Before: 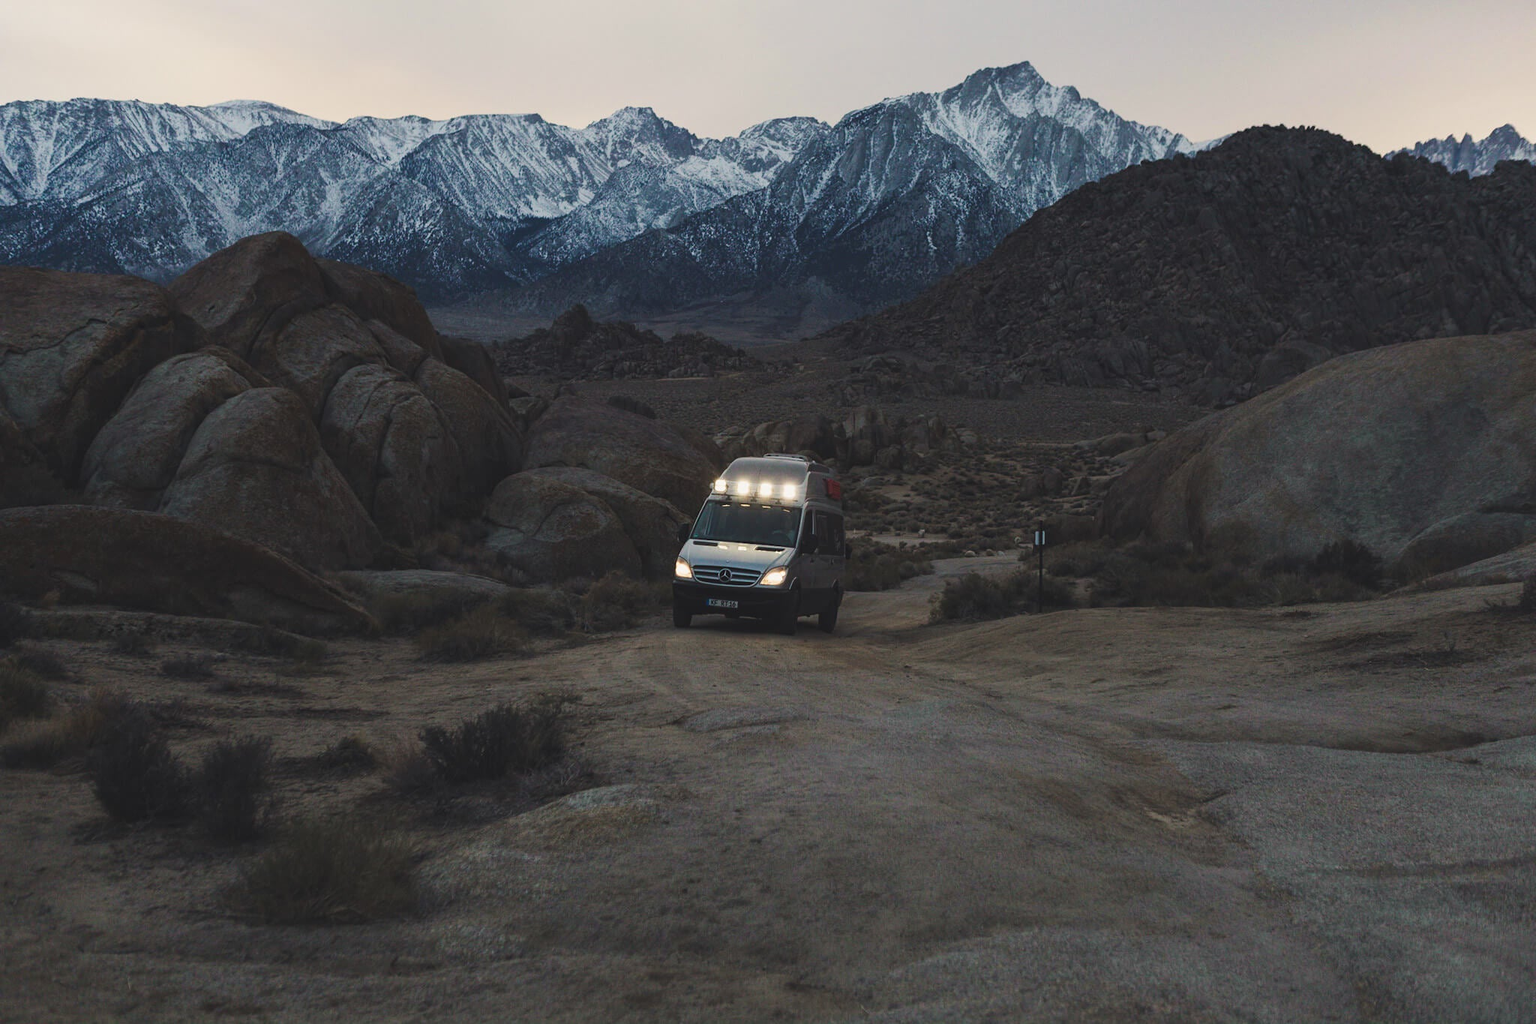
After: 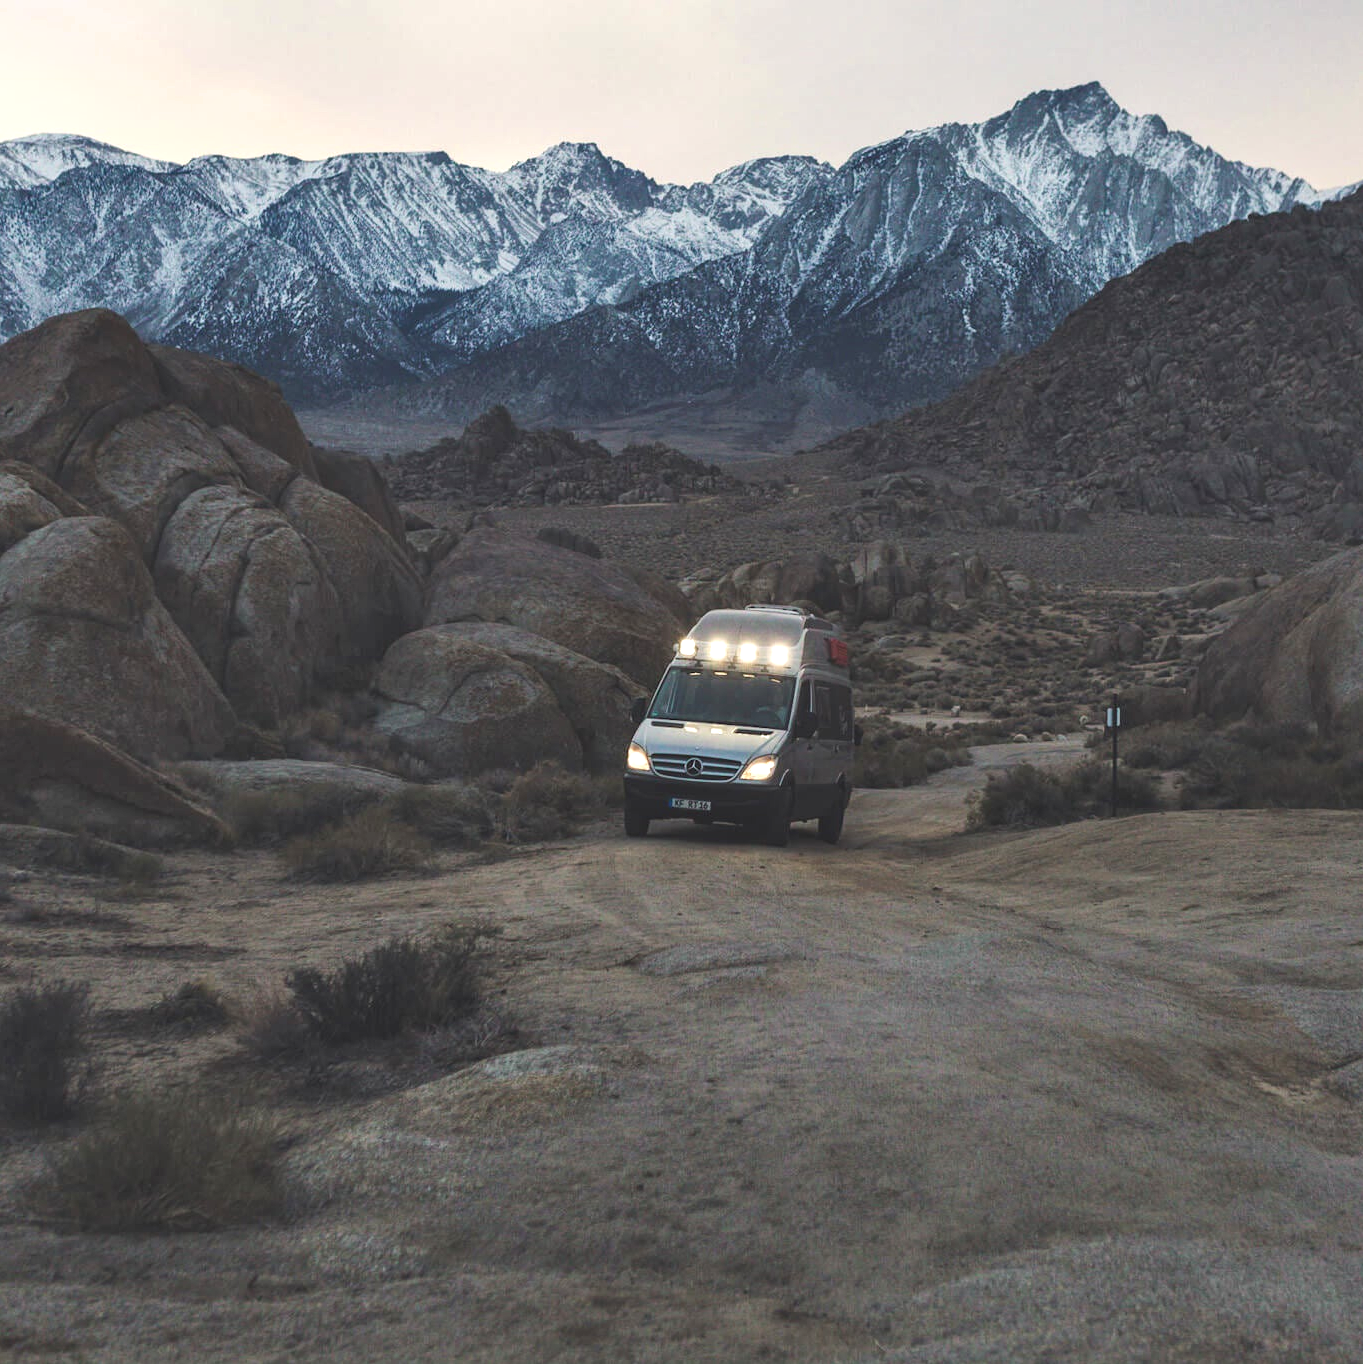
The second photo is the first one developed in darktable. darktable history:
crop and rotate: left 13.35%, right 20.053%
exposure: black level correction 0, exposure 0.591 EV, compensate highlight preservation false
shadows and highlights: shadows 47.17, highlights -42.5, soften with gaussian
contrast brightness saturation: saturation -0.054
local contrast: detail 110%
